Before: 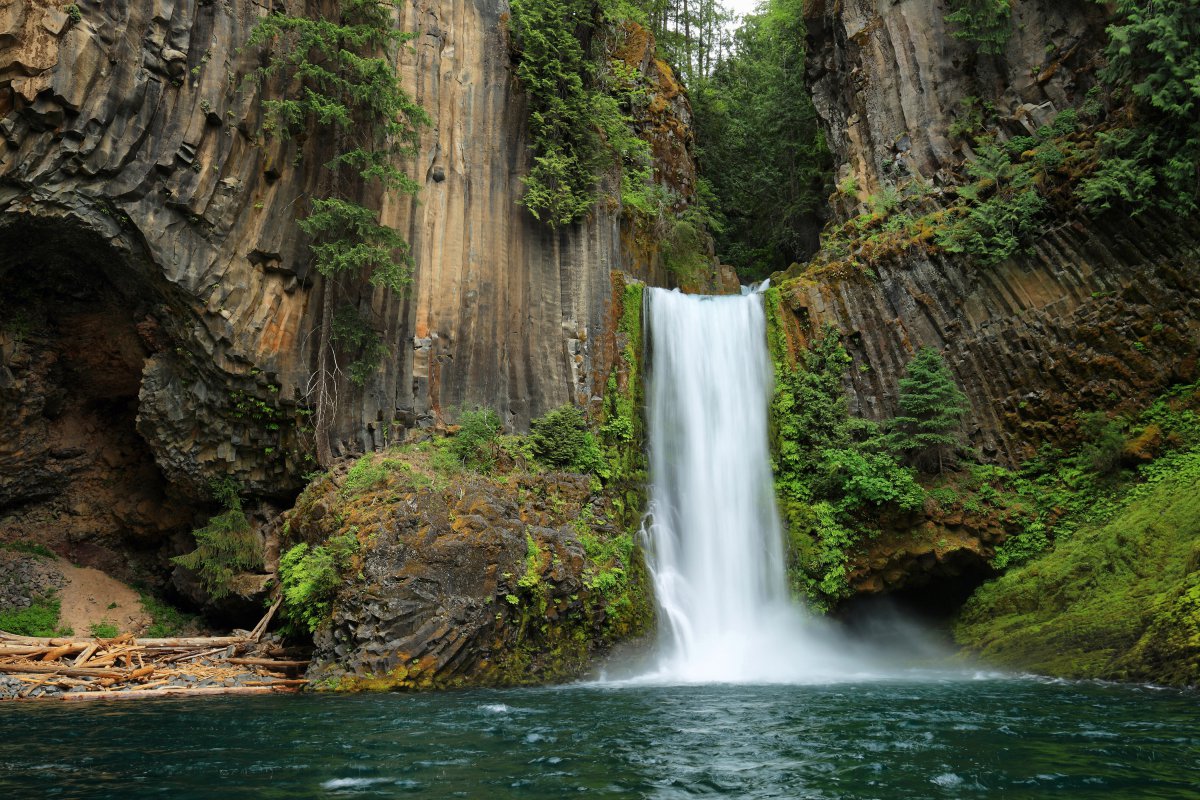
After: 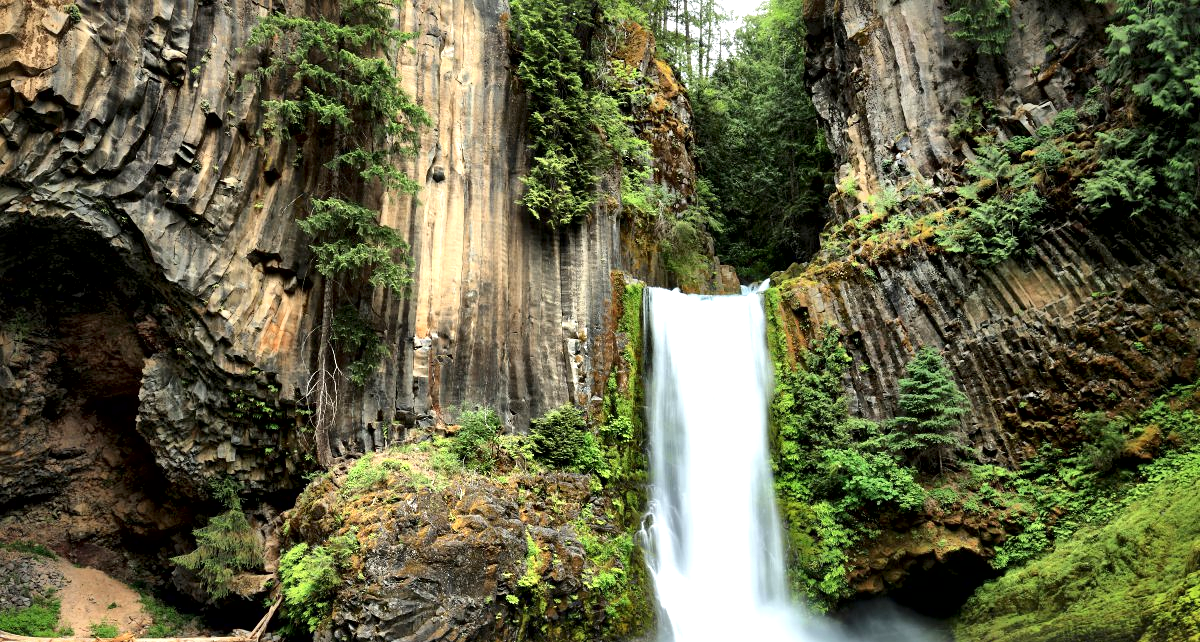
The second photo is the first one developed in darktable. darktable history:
crop: bottom 19.662%
exposure: black level correction 0, exposure 0.691 EV, compensate highlight preservation false
local contrast: mode bilateral grid, contrast 44, coarseness 69, detail 215%, midtone range 0.2
